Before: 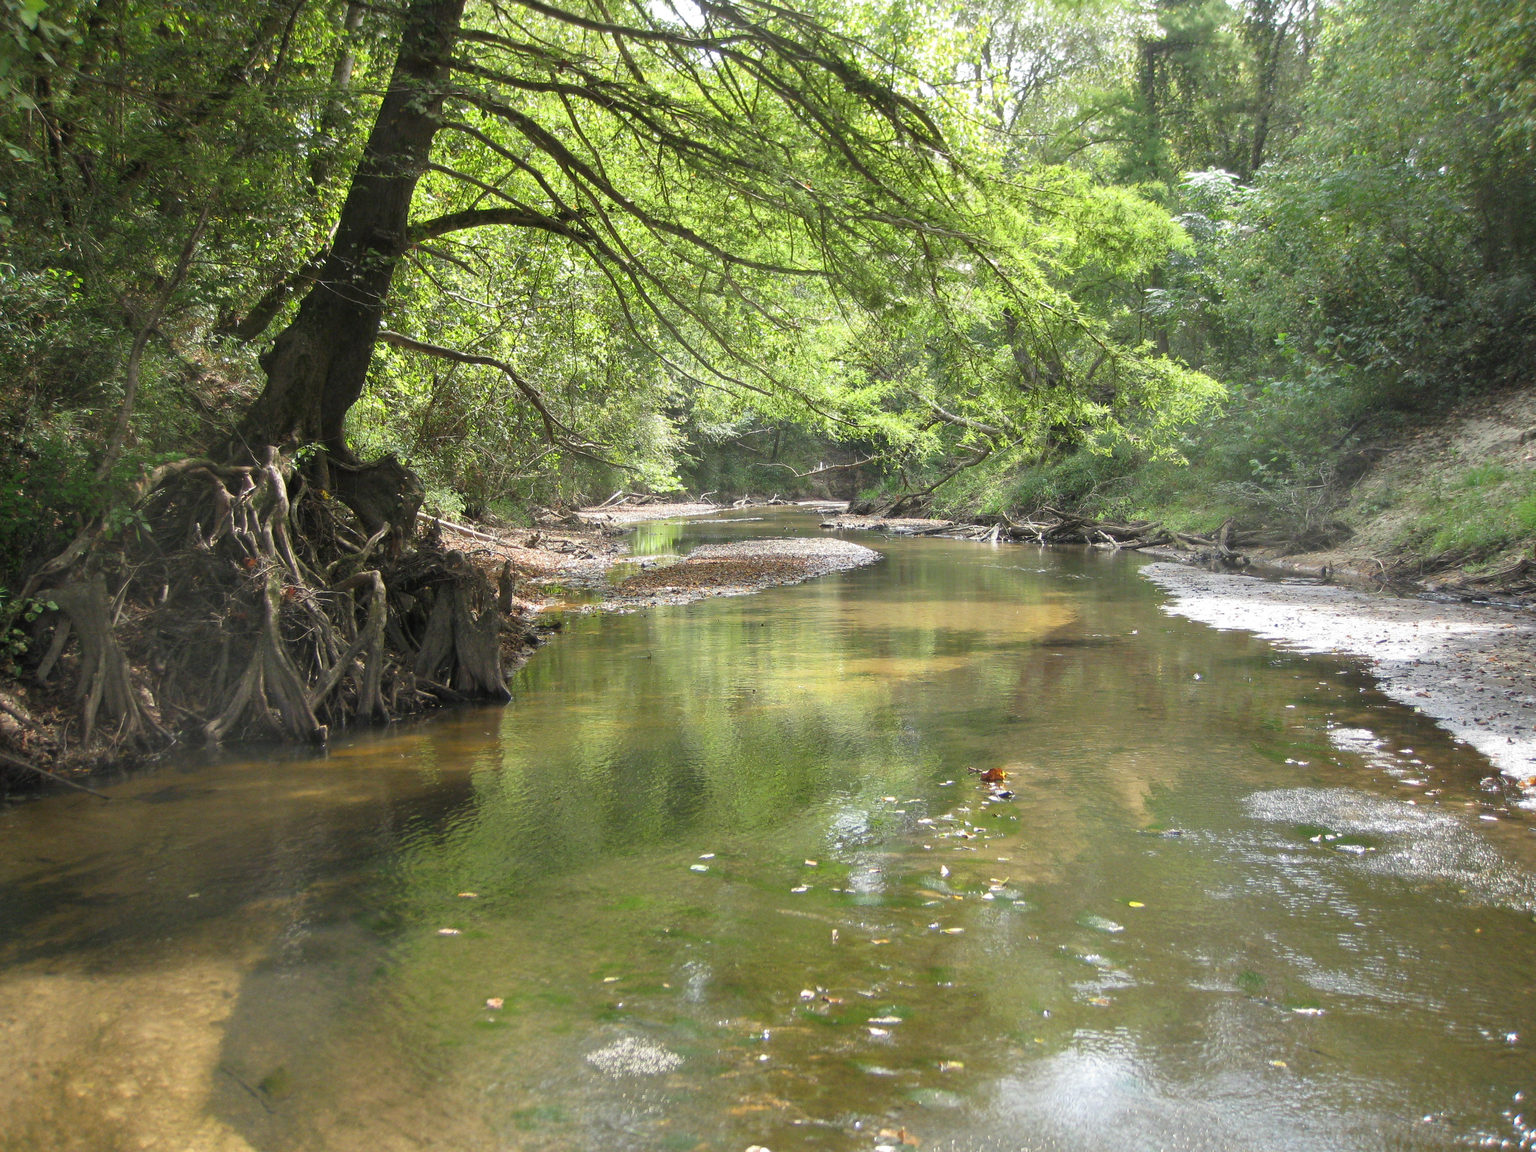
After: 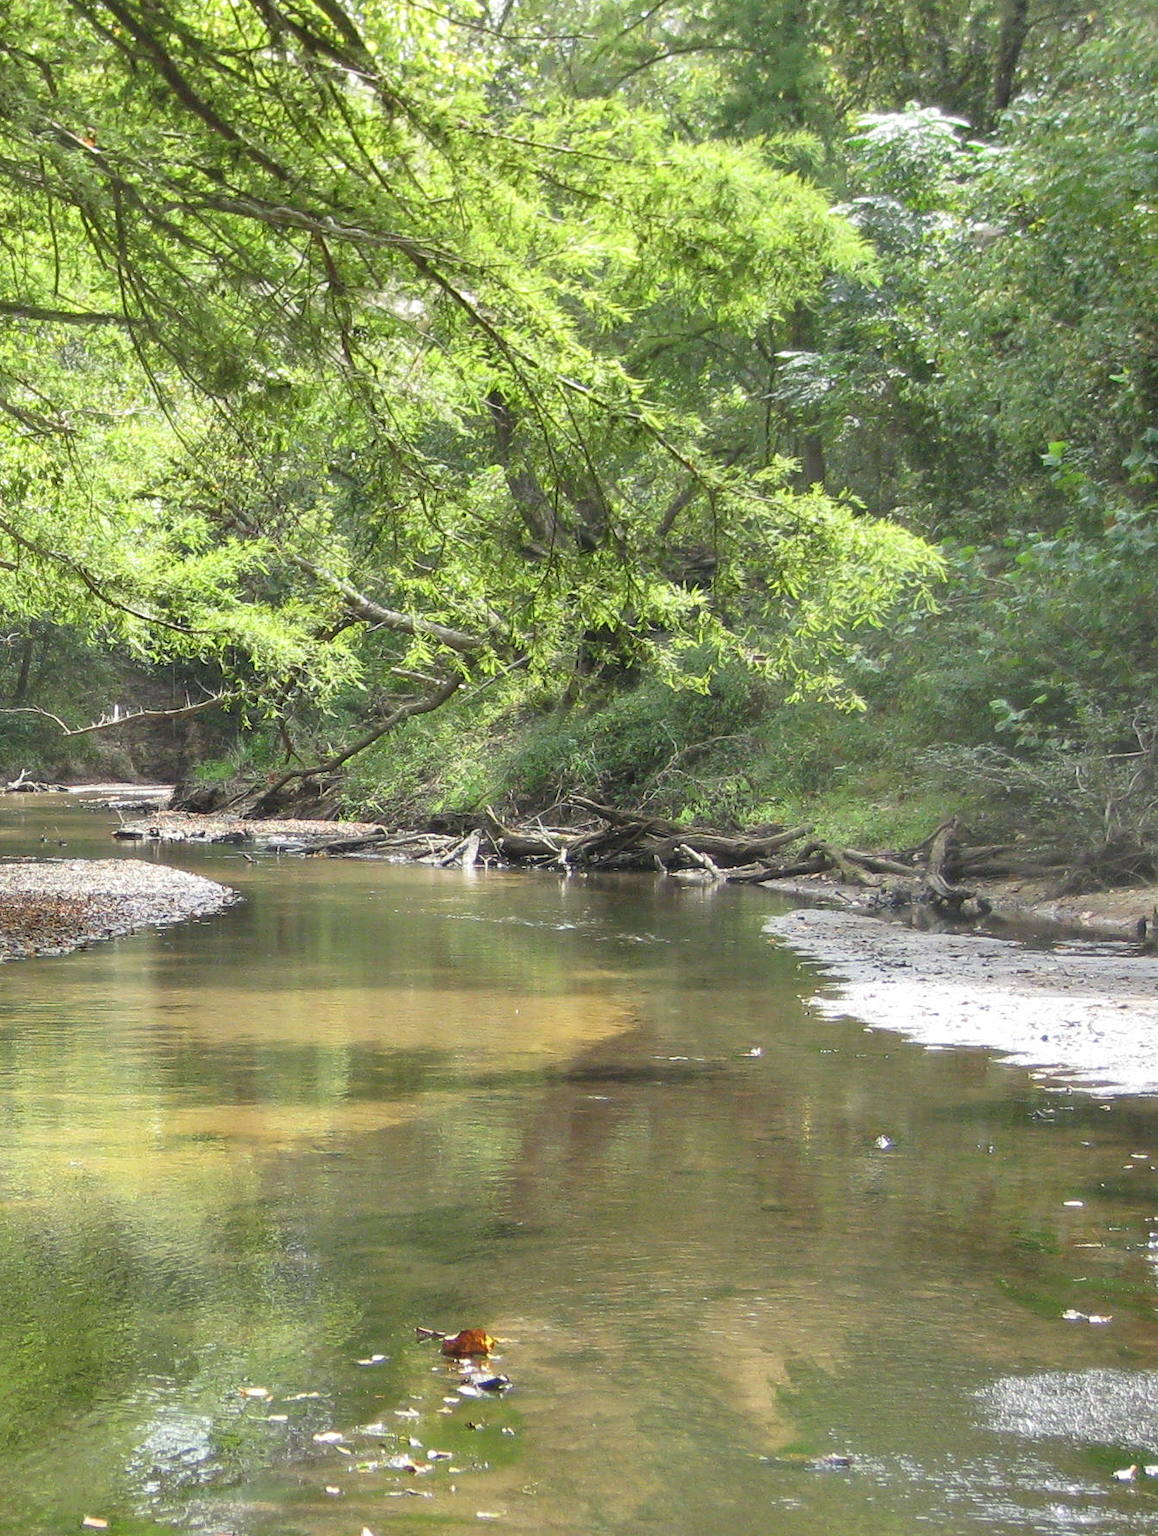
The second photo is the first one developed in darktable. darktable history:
contrast brightness saturation: contrast 0.072
crop and rotate: left 49.755%, top 10.13%, right 13.258%, bottom 24.51%
